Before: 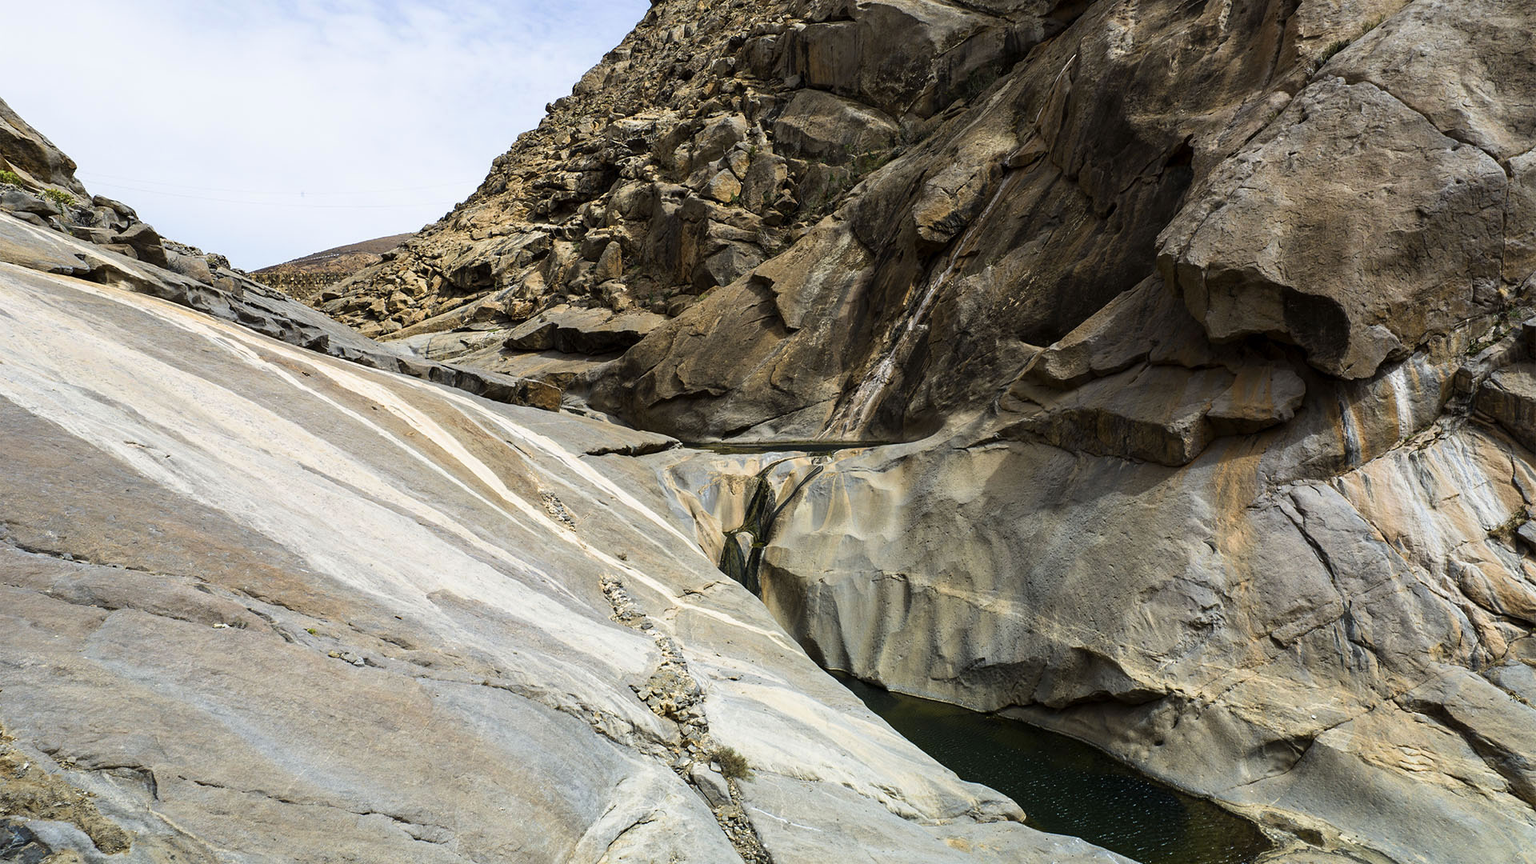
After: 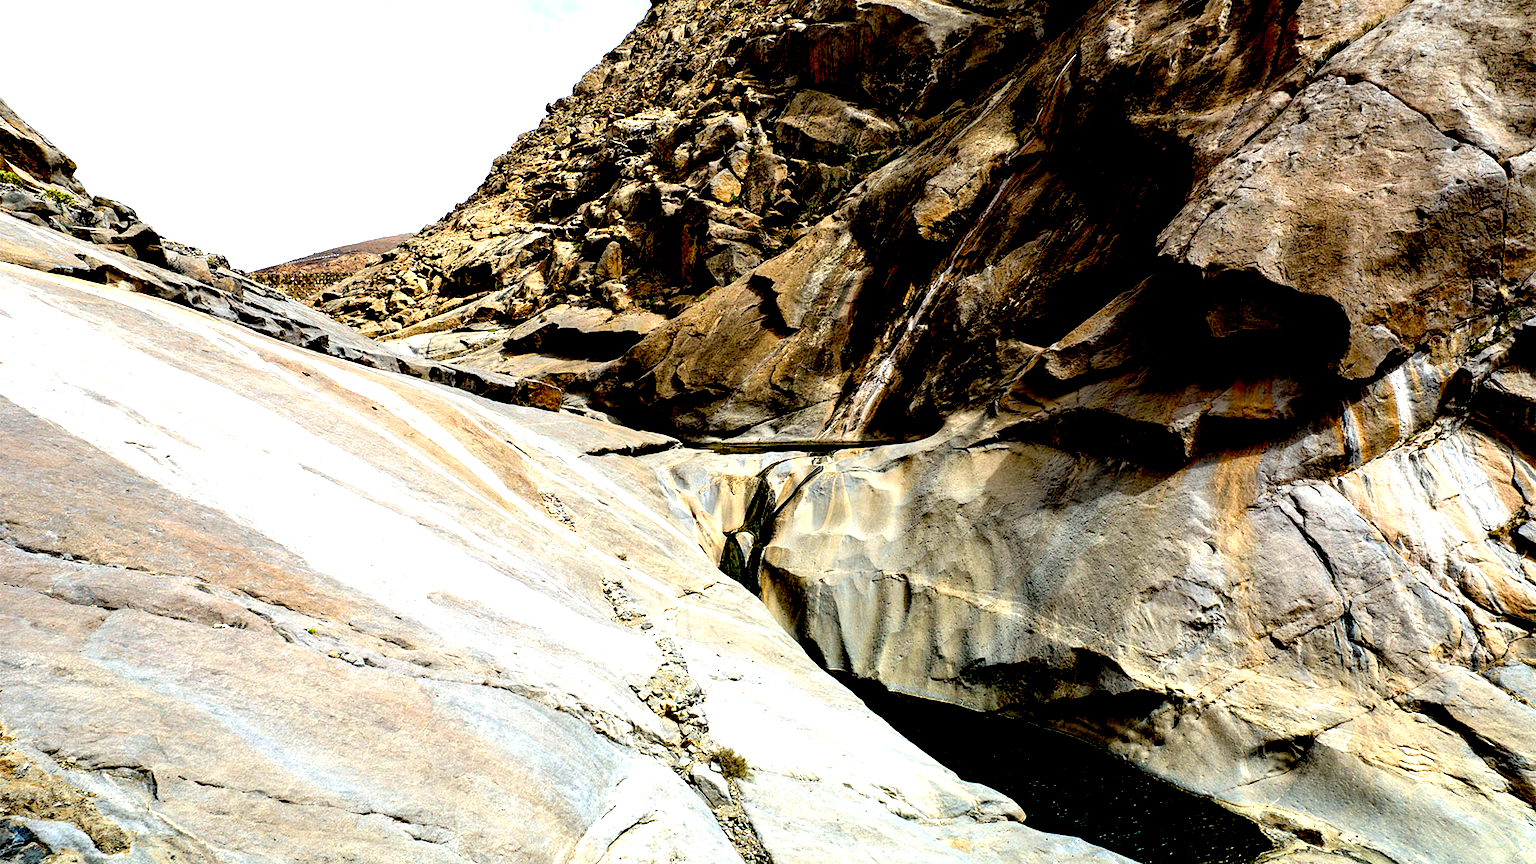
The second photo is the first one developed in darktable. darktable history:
exposure: black level correction 0.036, exposure 0.909 EV, compensate exposure bias true
